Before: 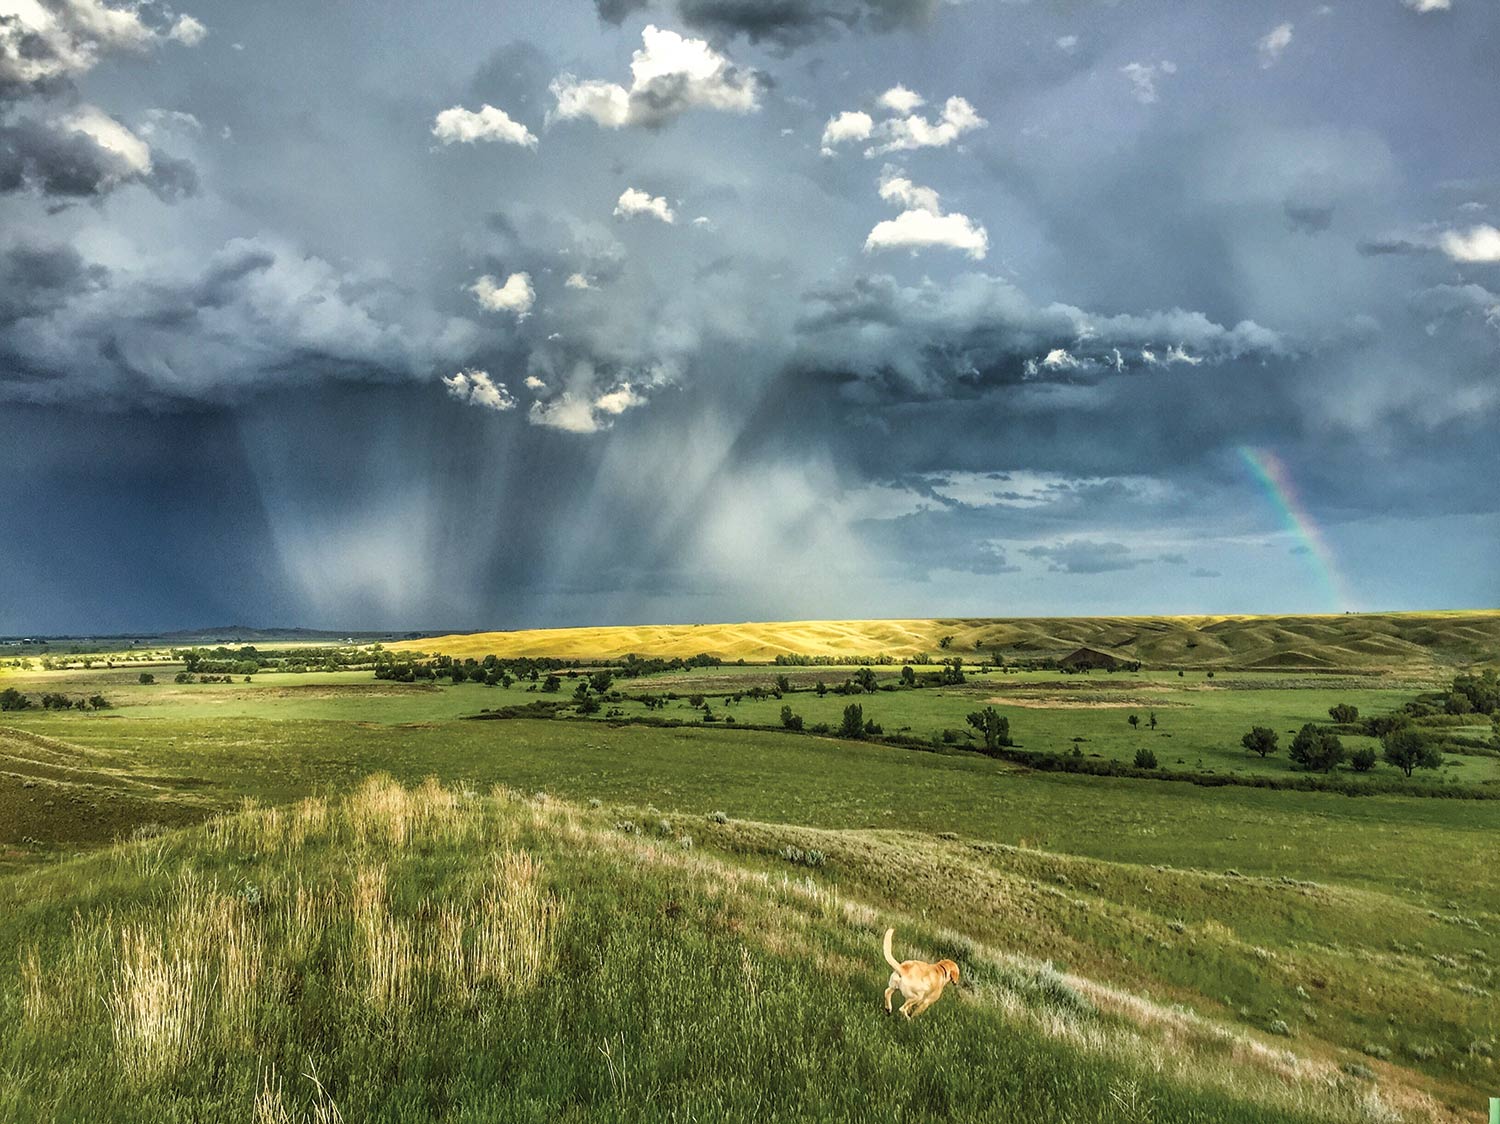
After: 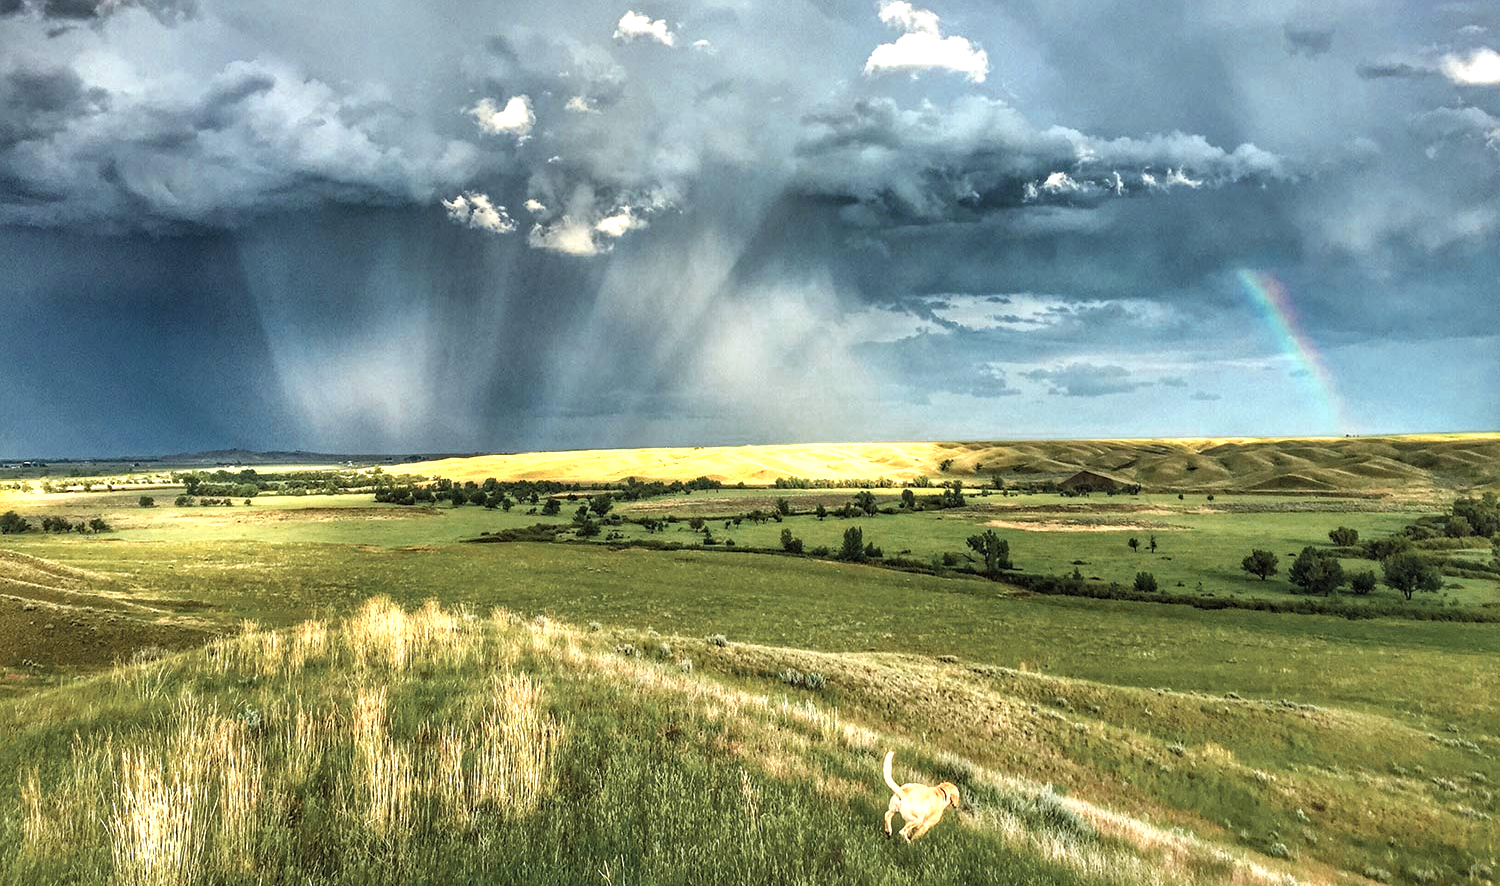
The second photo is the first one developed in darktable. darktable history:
haze removal: compatibility mode true, adaptive false
exposure: exposure 0.298 EV, compensate exposure bias true, compensate highlight preservation false
color zones: curves: ch0 [(0.018, 0.548) (0.197, 0.654) (0.425, 0.447) (0.605, 0.658) (0.732, 0.579)]; ch1 [(0.105, 0.531) (0.224, 0.531) (0.386, 0.39) (0.618, 0.456) (0.732, 0.456) (0.956, 0.421)]; ch2 [(0.039, 0.583) (0.215, 0.465) (0.399, 0.544) (0.465, 0.548) (0.614, 0.447) (0.724, 0.43) (0.882, 0.623) (0.956, 0.632)]
crop and rotate: top 15.789%, bottom 5.345%
